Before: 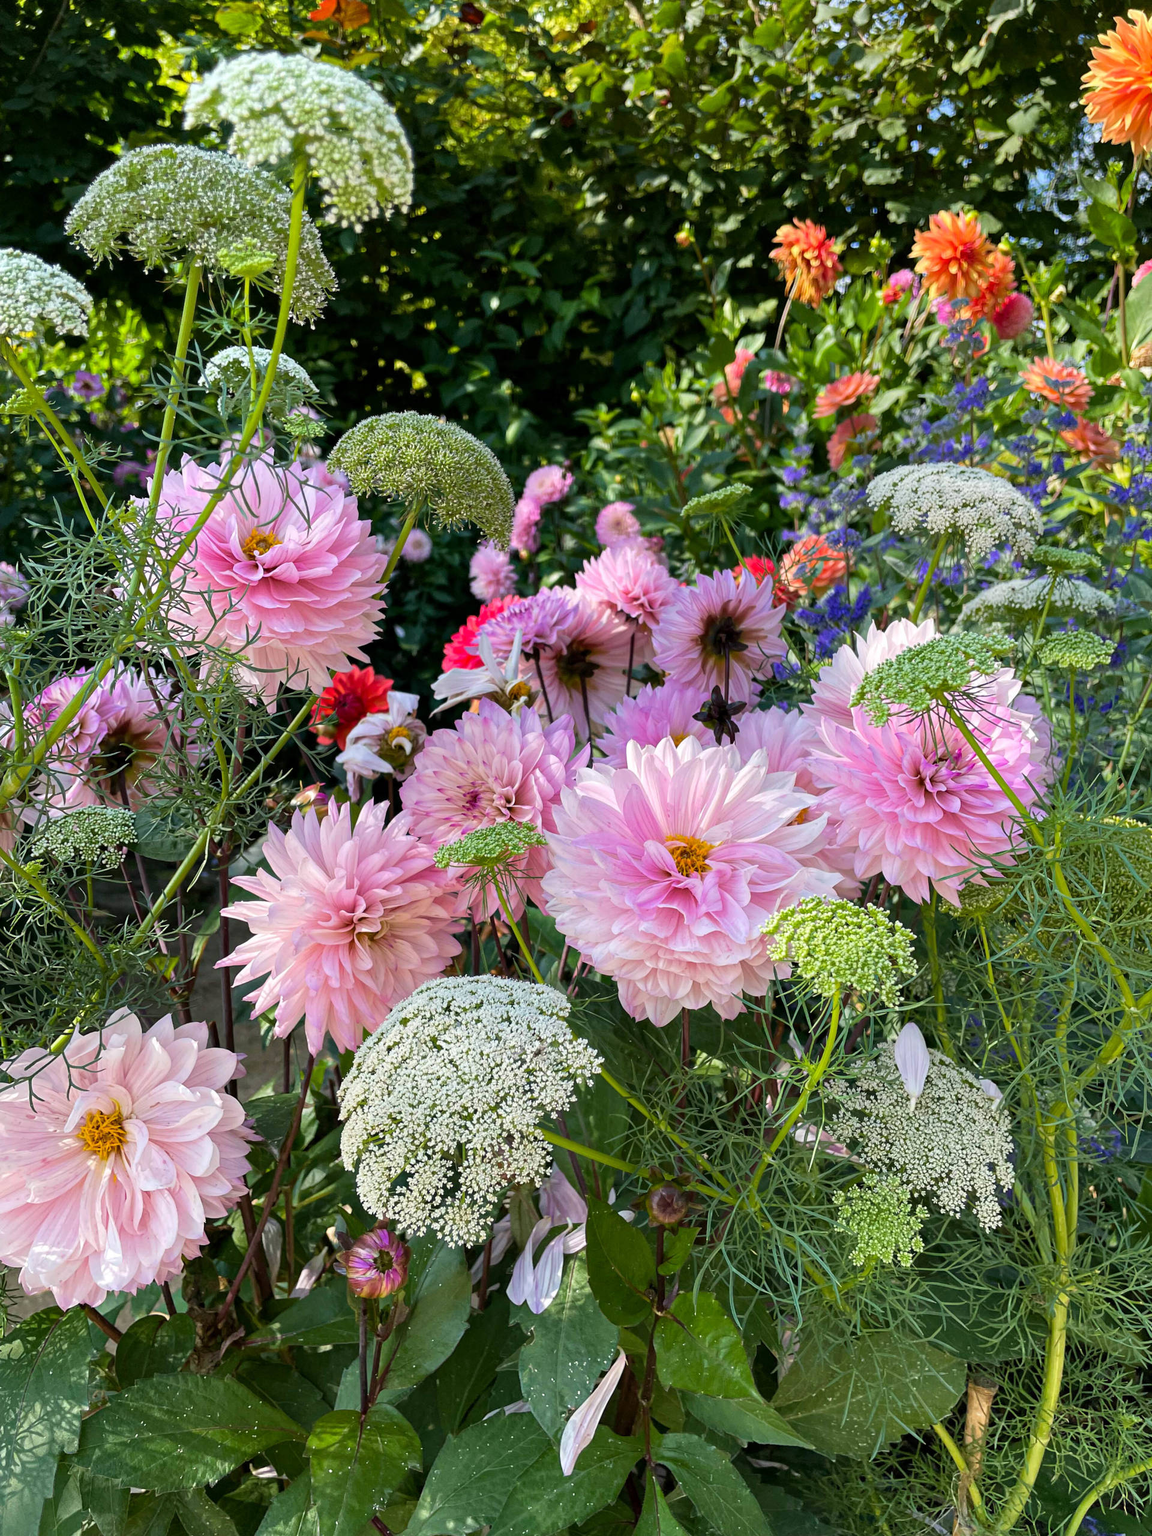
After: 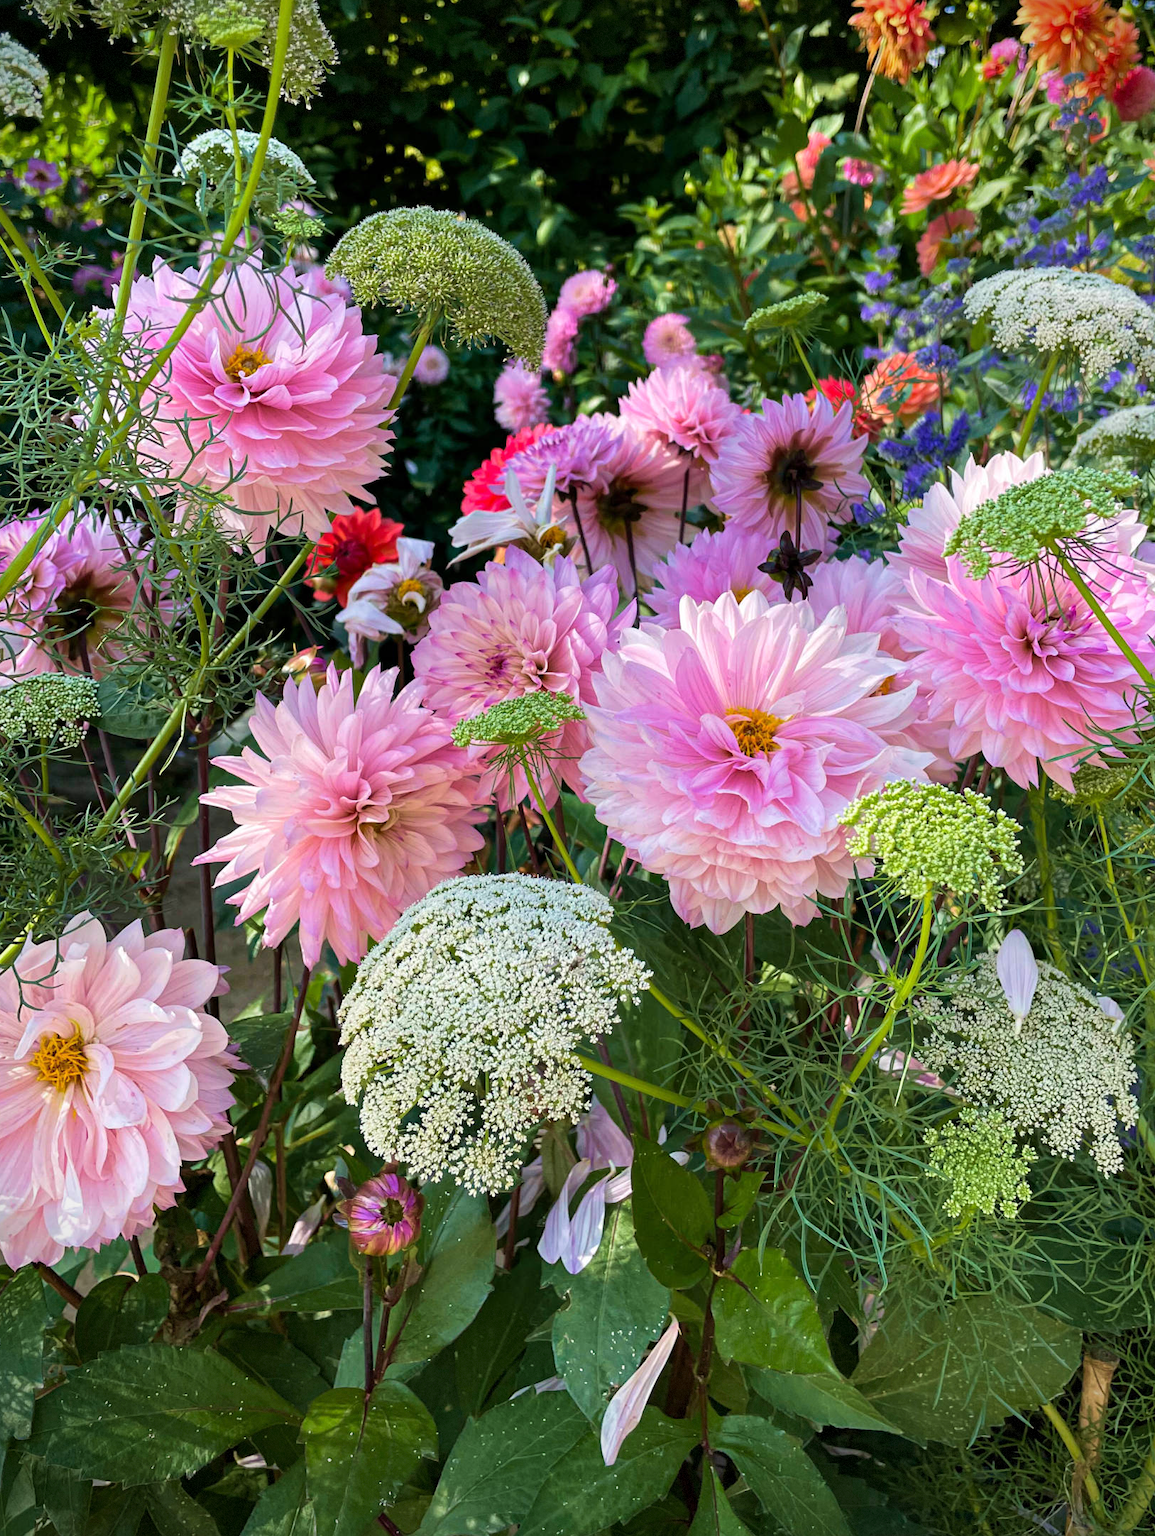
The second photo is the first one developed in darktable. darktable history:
velvia: strength 28.32%
crop and rotate: left 4.564%, top 15.445%, right 10.643%
vignetting: brightness -0.633, saturation -0.005, center (0.037, -0.085), dithering 8-bit output
